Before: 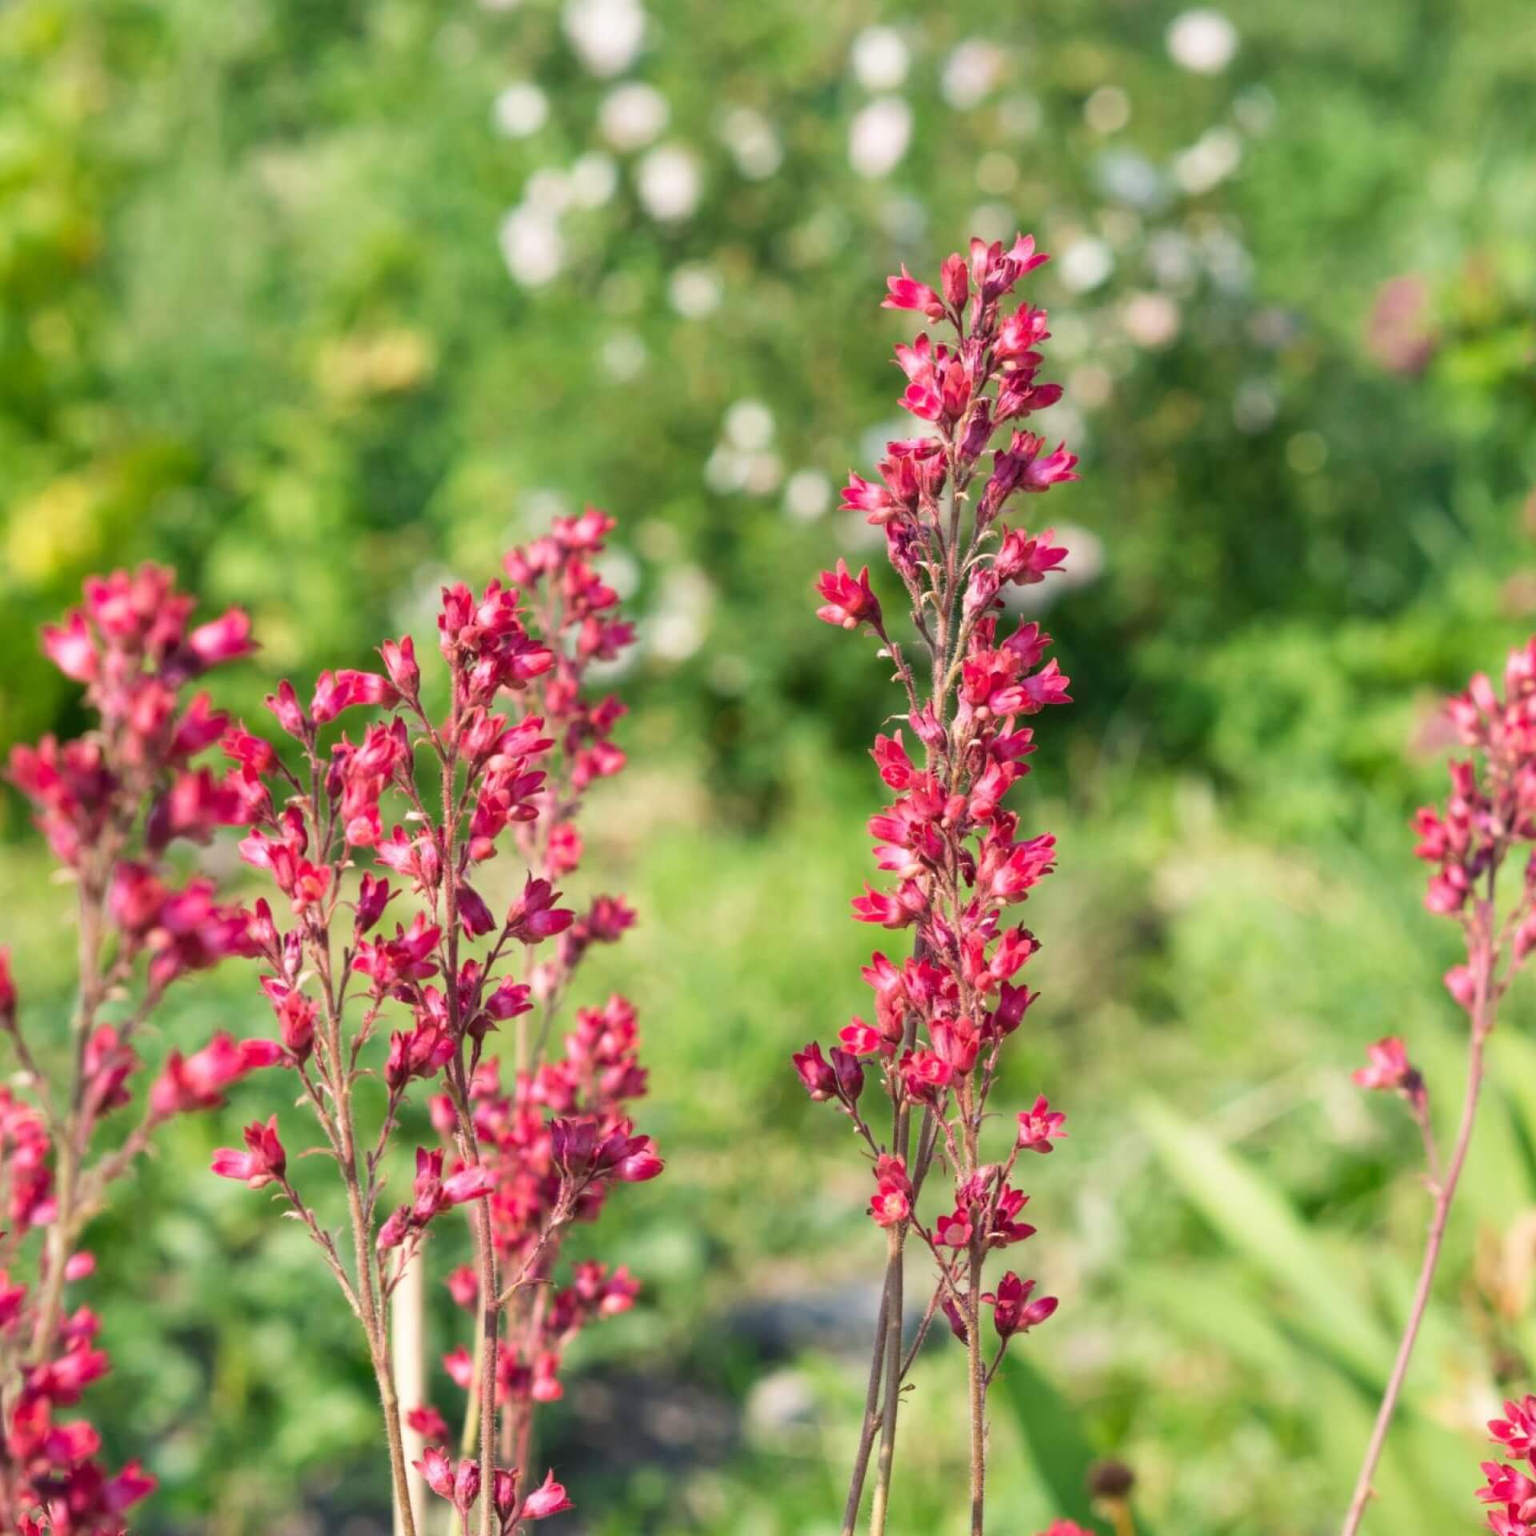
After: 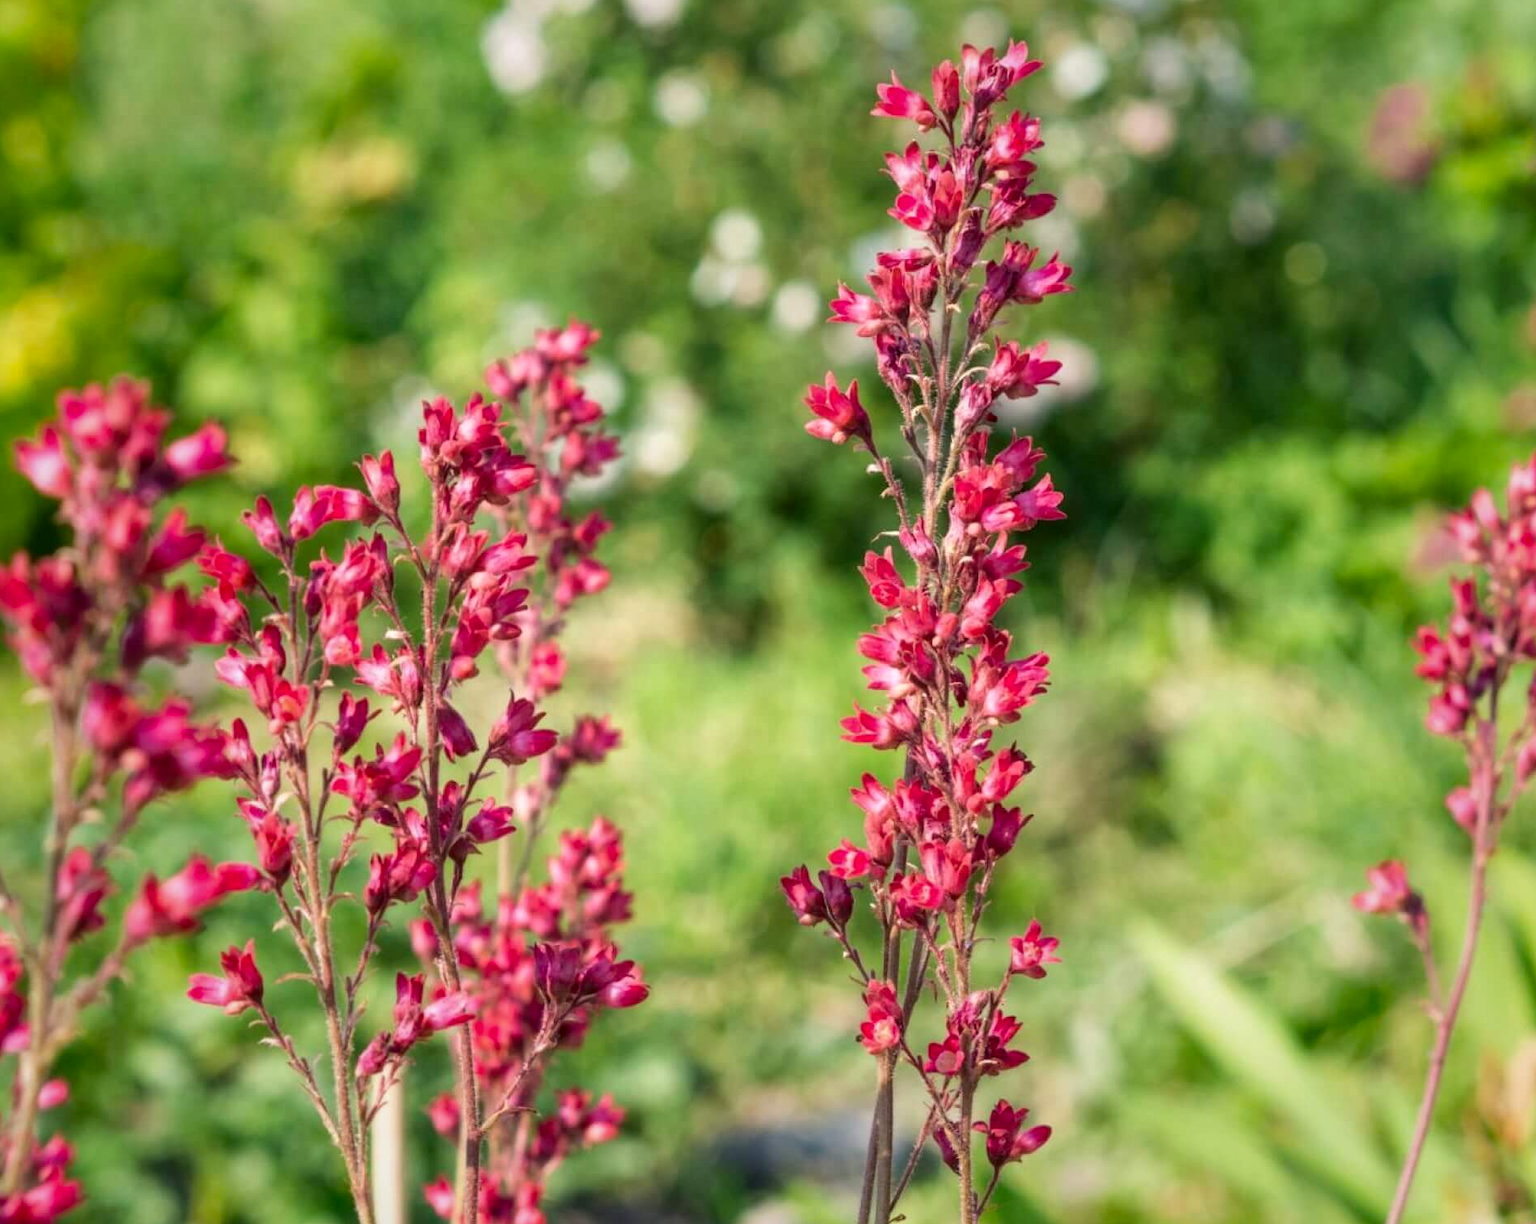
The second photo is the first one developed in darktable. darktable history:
local contrast: on, module defaults
crop and rotate: left 1.837%, top 12.695%, right 0.165%, bottom 9.223%
vignetting: fall-off start 33.59%, fall-off radius 64.51%, brightness -0.228, saturation 0.14, width/height ratio 0.953, unbound false
